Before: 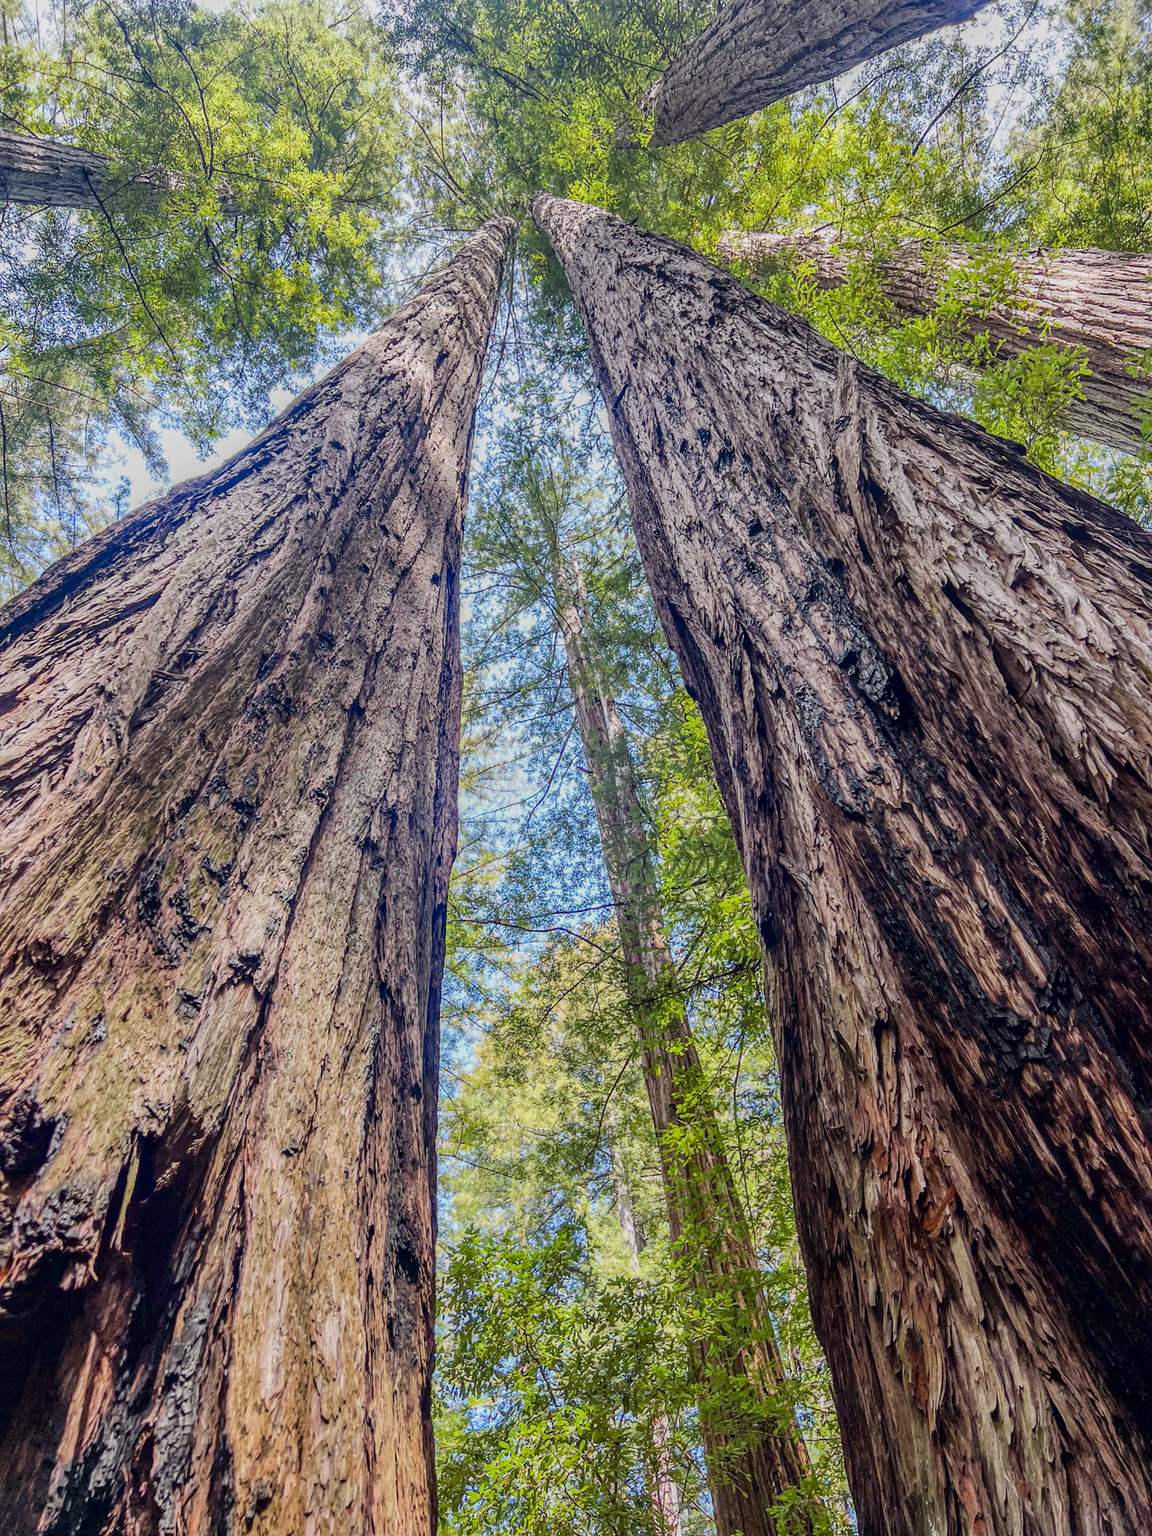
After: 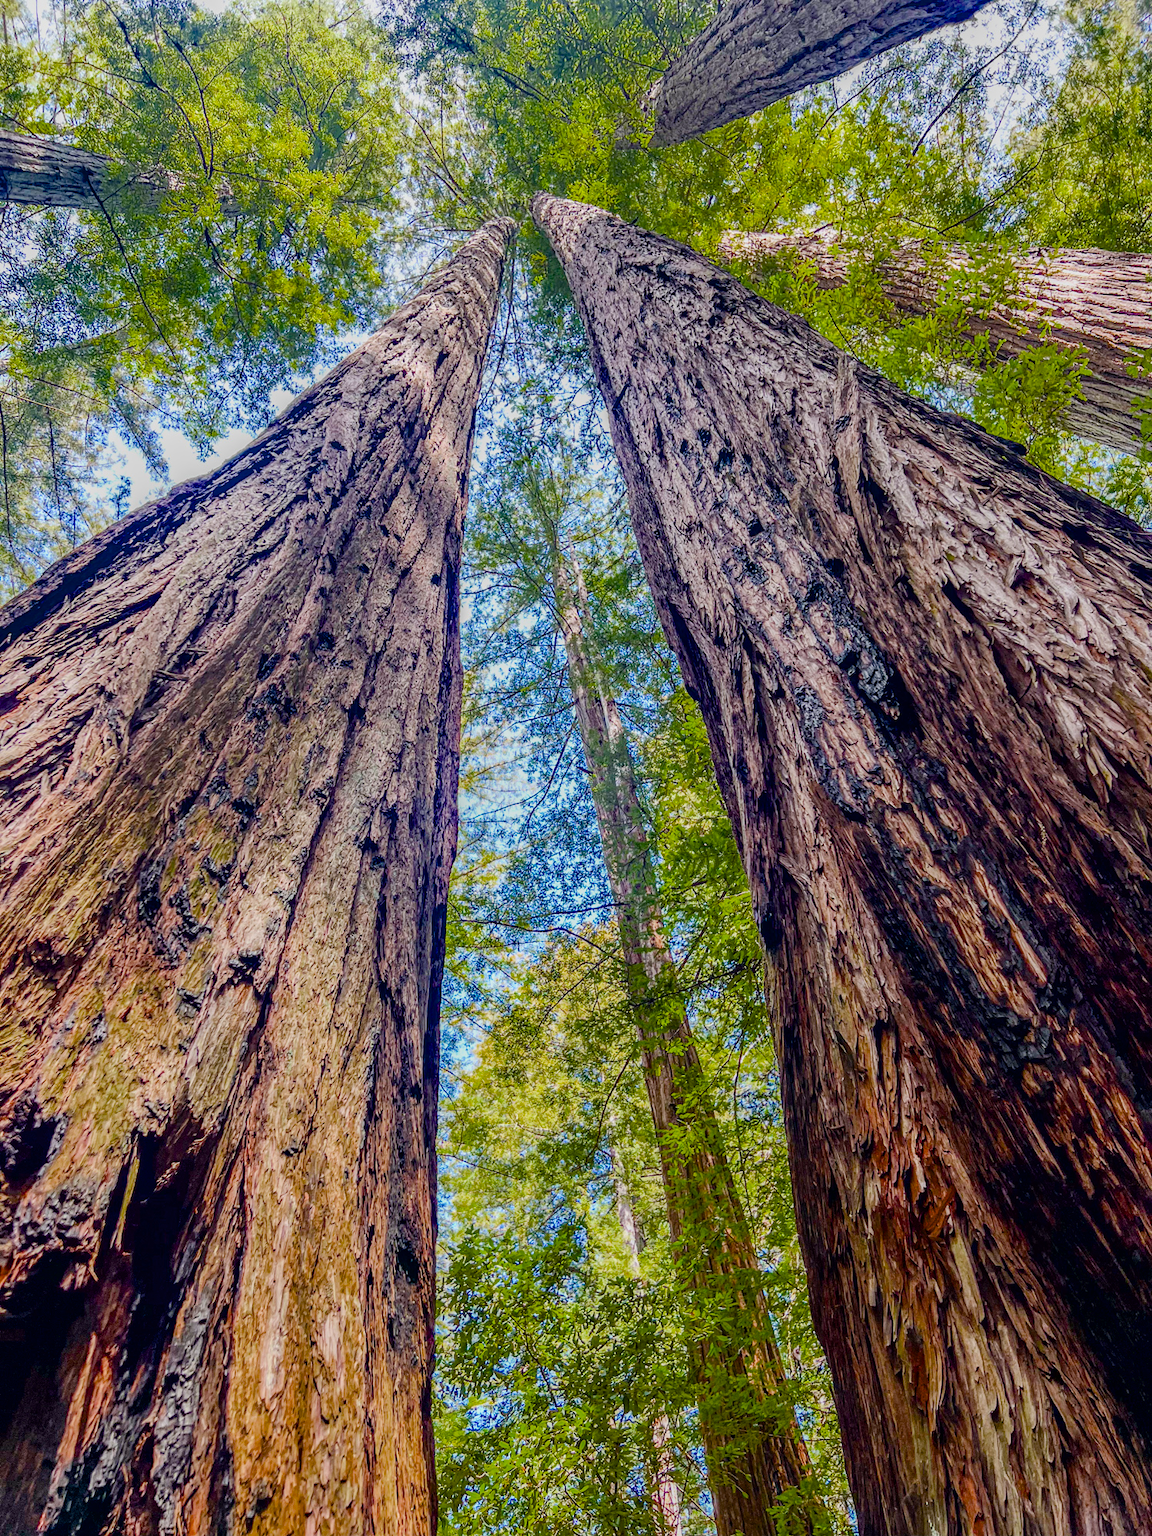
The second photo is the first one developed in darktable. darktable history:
color balance rgb: shadows lift › chroma 0.716%, shadows lift › hue 109.99°, linear chroma grading › shadows 31.301%, linear chroma grading › global chroma -2.031%, linear chroma grading › mid-tones 4.022%, perceptual saturation grading › global saturation 29.578%, global vibrance 16.084%, saturation formula JzAzBz (2021)
